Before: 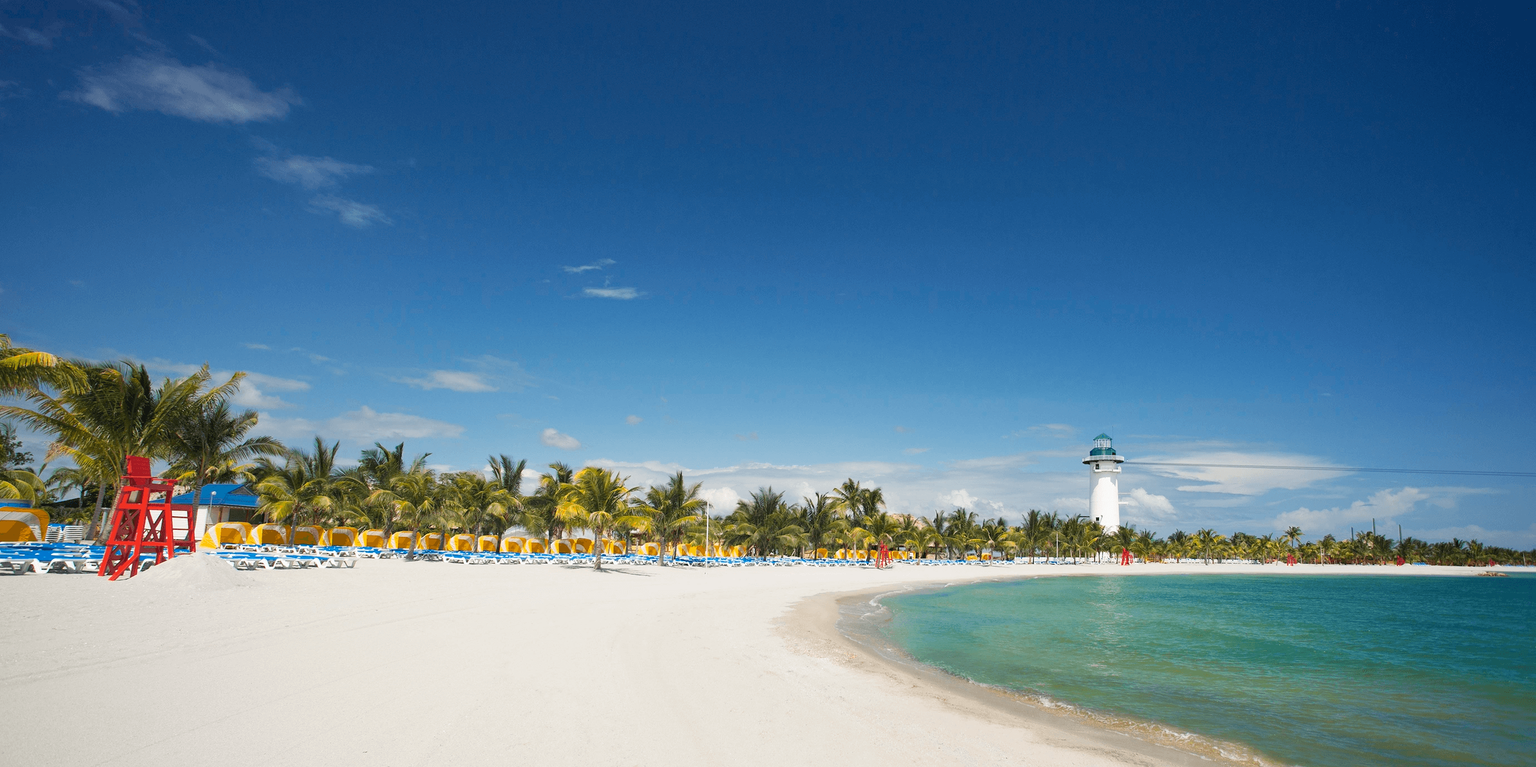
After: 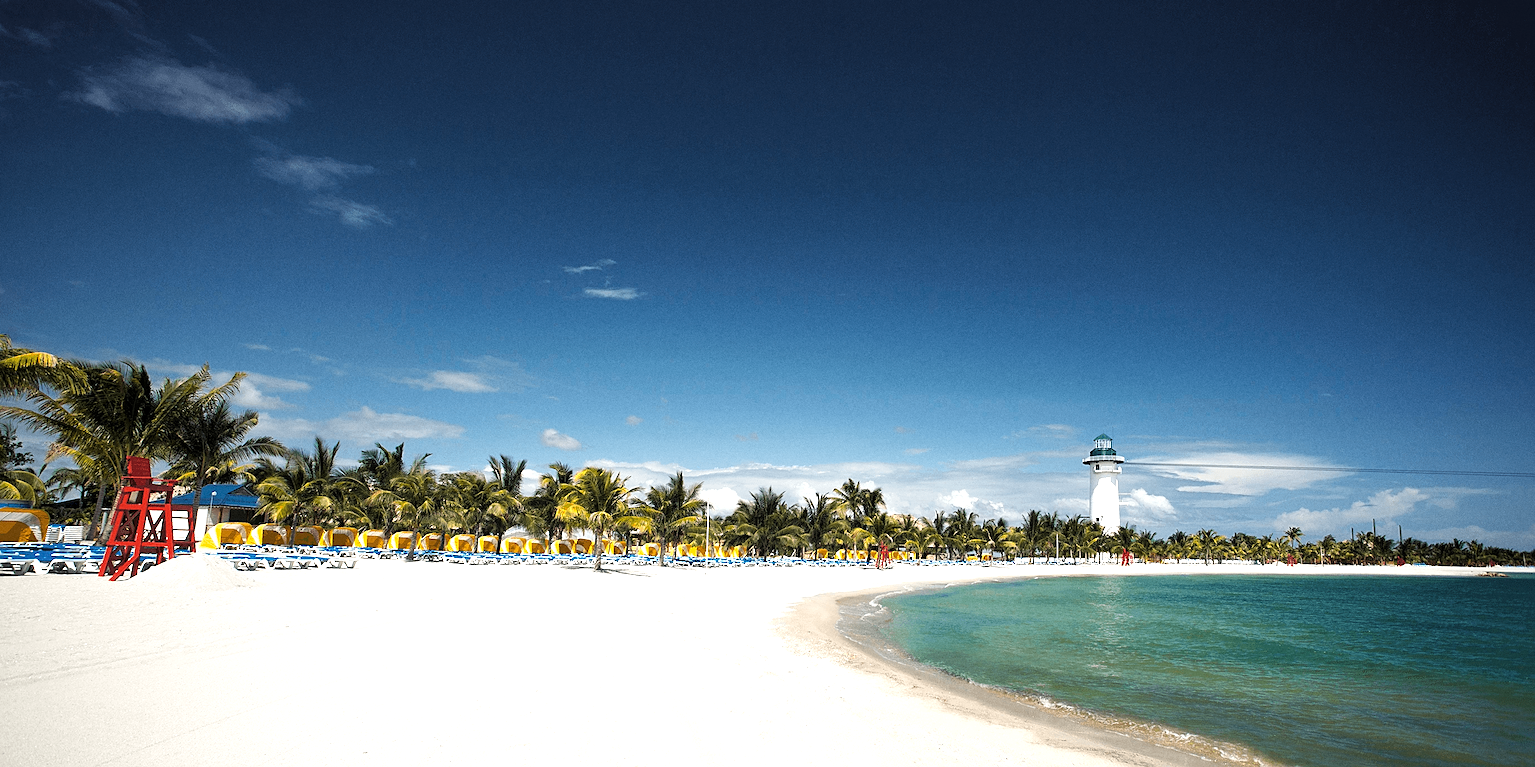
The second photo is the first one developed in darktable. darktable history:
sharpen: on, module defaults
grain: coarseness 0.47 ISO
levels: levels [0.129, 0.519, 0.867]
